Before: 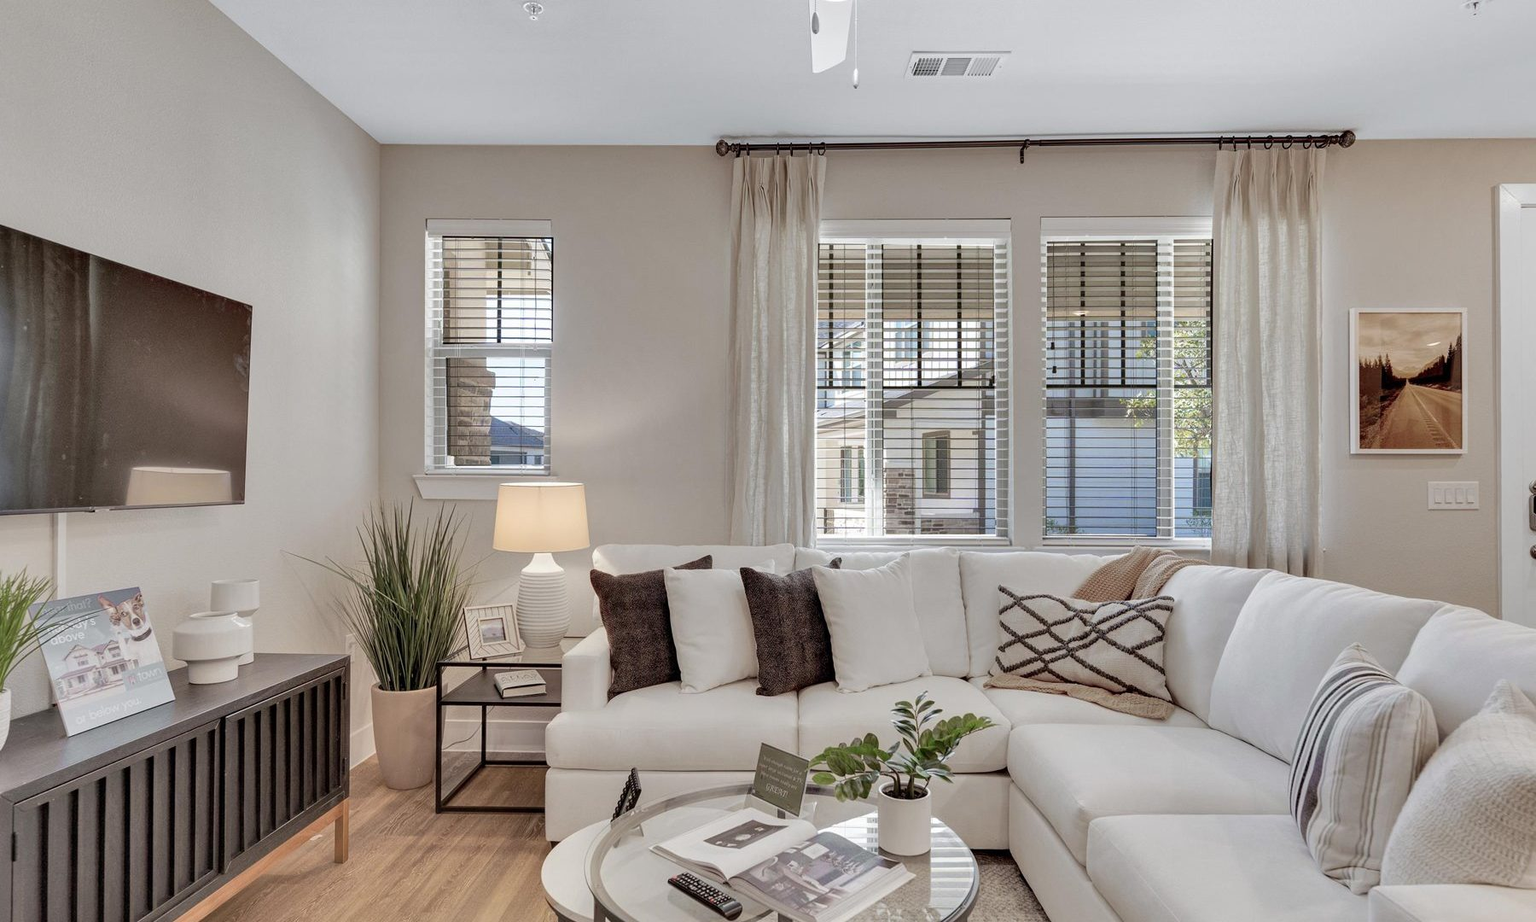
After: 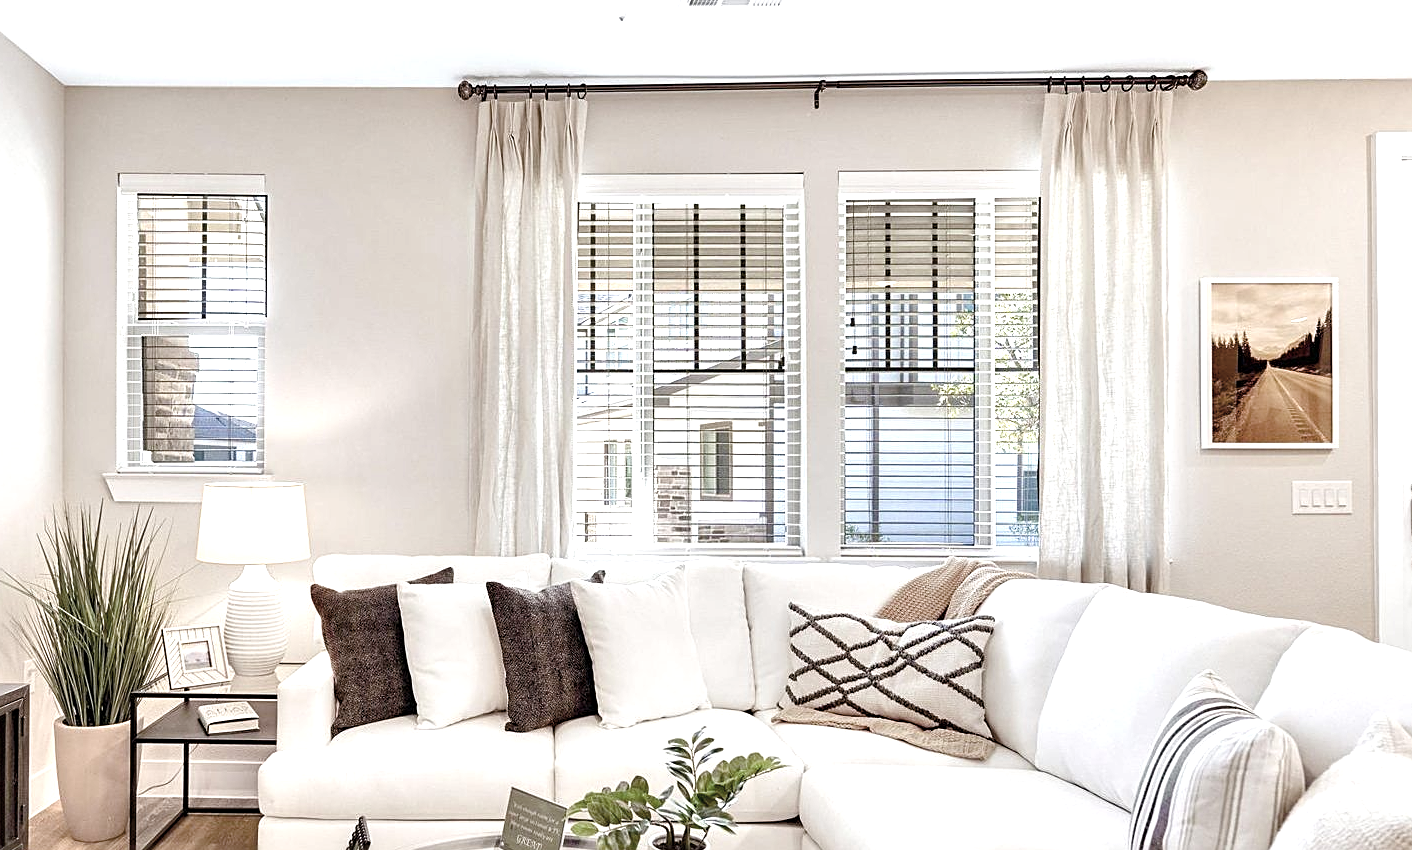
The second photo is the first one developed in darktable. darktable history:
exposure: black level correction 0, exposure 1.001 EV, compensate highlight preservation false
tone equalizer: on, module defaults
color balance rgb: highlights gain › luminance 14.536%, perceptual saturation grading › global saturation 19.368%, perceptual saturation grading › highlights -24.92%, perceptual saturation grading › shadows 49.288%, global vibrance 34.926%
color correction: highlights b* 0.025, saturation 0.549
sharpen: on, module defaults
crop and rotate: left 21.212%, top 7.811%, right 0.327%, bottom 13.468%
